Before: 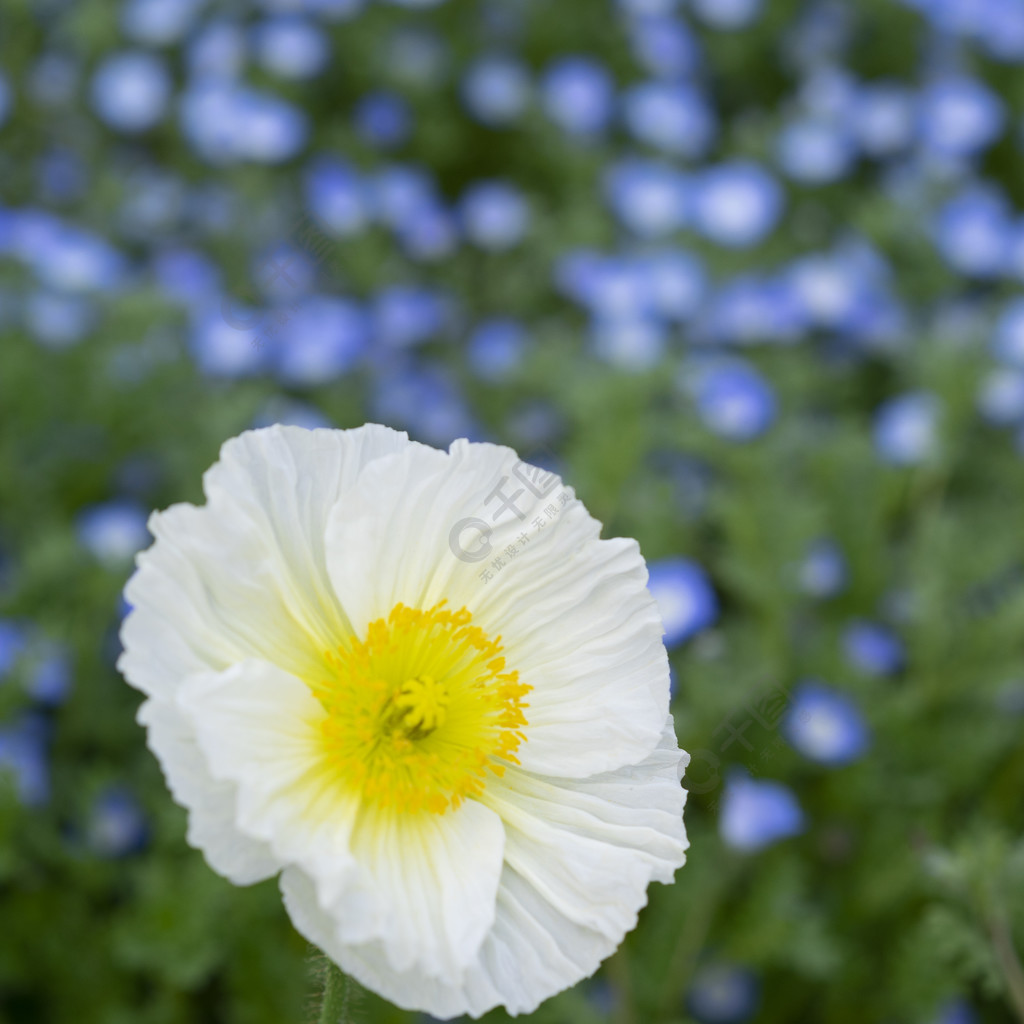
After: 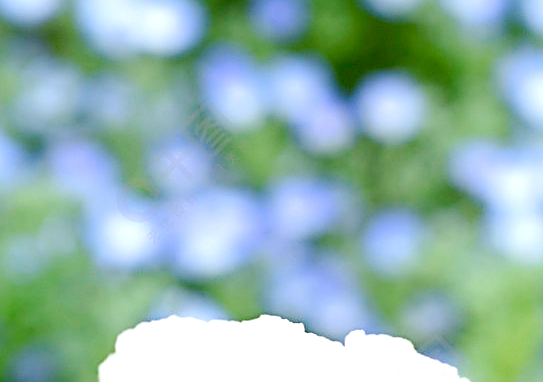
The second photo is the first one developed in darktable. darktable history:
sharpen: radius 2.532, amount 0.623
exposure: black level correction 0, exposure 1.338 EV, compensate highlight preservation false
tone curve: curves: ch0 [(0, 0.019) (0.066, 0.043) (0.189, 0.182) (0.368, 0.407) (0.501, 0.564) (0.677, 0.729) (0.851, 0.861) (0.997, 0.959)]; ch1 [(0, 0) (0.187, 0.121) (0.388, 0.346) (0.437, 0.409) (0.474, 0.472) (0.499, 0.501) (0.514, 0.515) (0.542, 0.557) (0.645, 0.686) (0.812, 0.856) (1, 1)]; ch2 [(0, 0) (0.246, 0.214) (0.421, 0.427) (0.459, 0.484) (0.5, 0.504) (0.518, 0.523) (0.529, 0.548) (0.56, 0.576) (0.607, 0.63) (0.744, 0.734) (0.867, 0.821) (0.993, 0.889)], preserve colors none
crop: left 10.251%, top 10.597%, right 36.647%, bottom 52.022%
